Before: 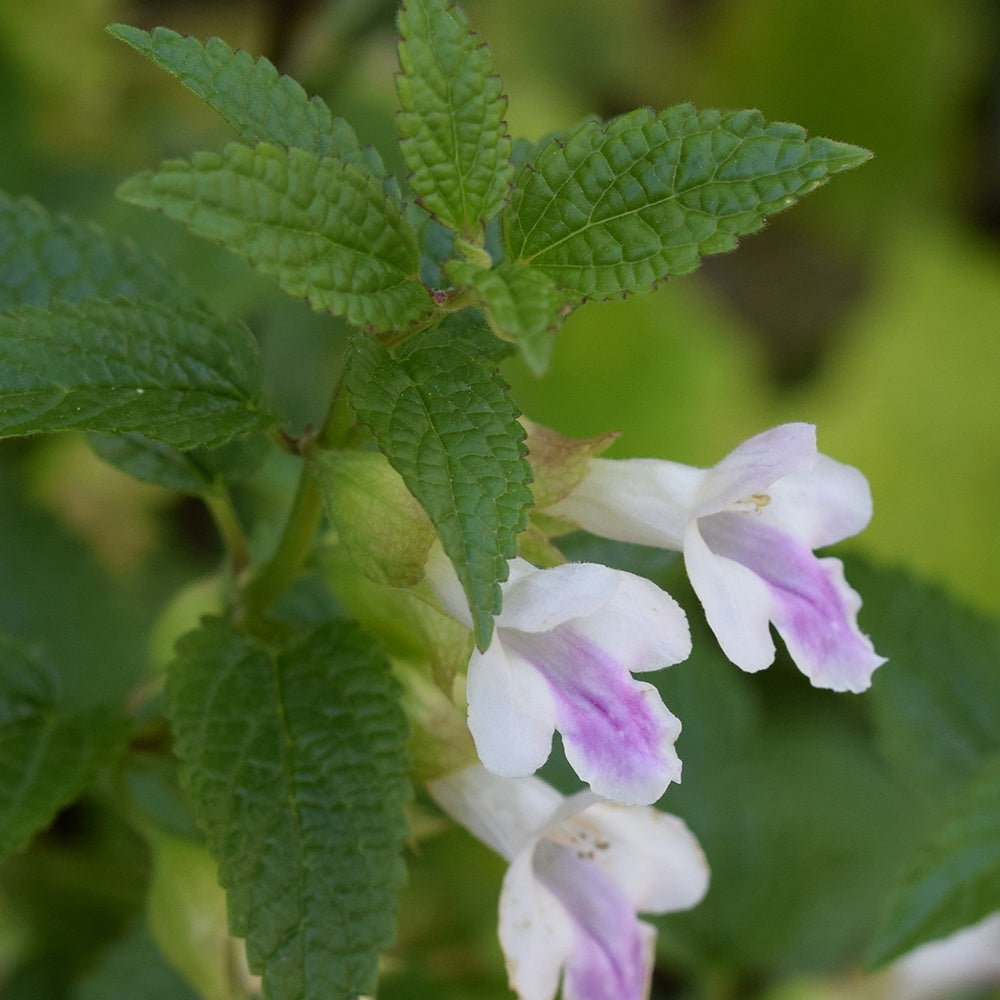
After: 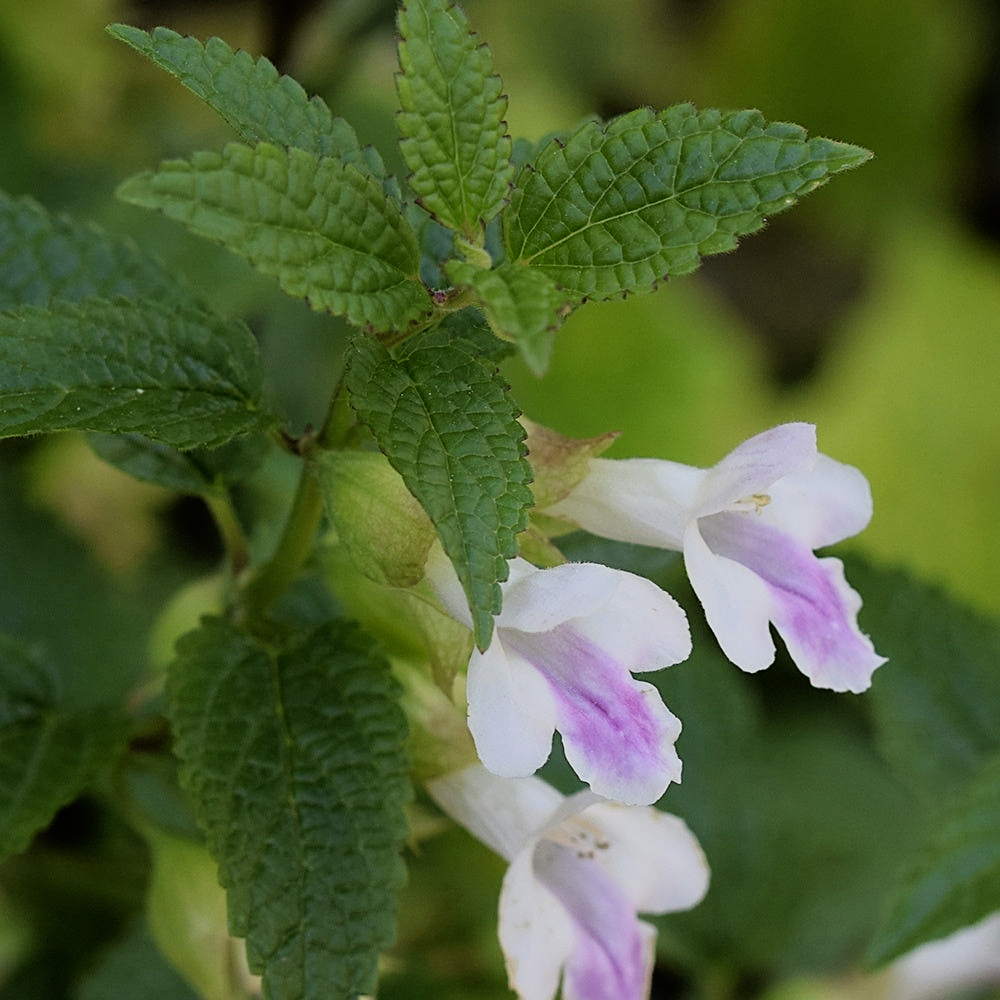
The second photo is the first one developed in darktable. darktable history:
filmic rgb: black relative exposure -11.88 EV, white relative exposure 5.43 EV, threshold 3 EV, hardness 4.49, latitude 50%, contrast 1.14, color science v5 (2021), contrast in shadows safe, contrast in highlights safe, enable highlight reconstruction true
sharpen: on, module defaults
